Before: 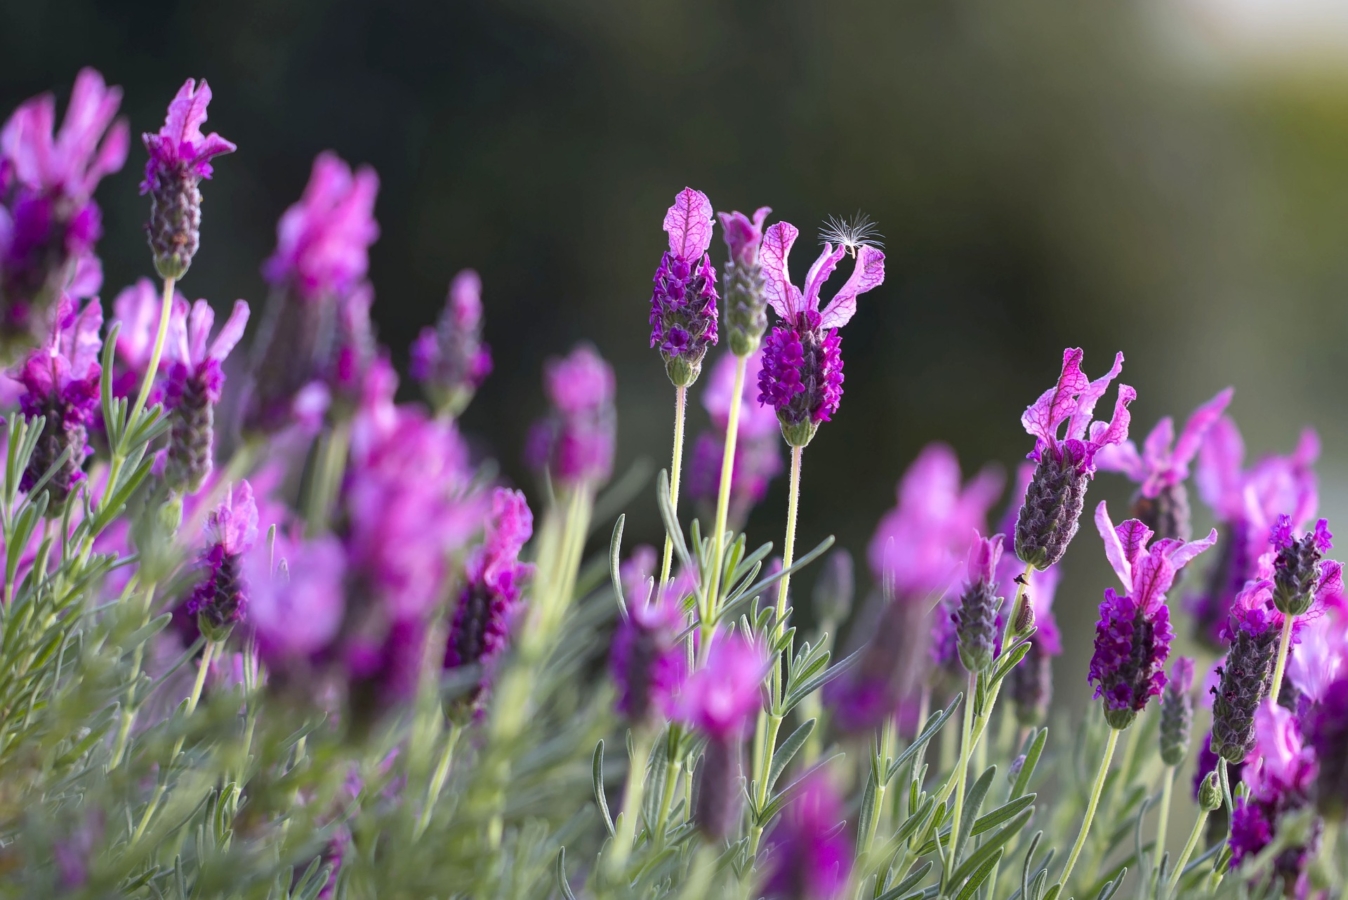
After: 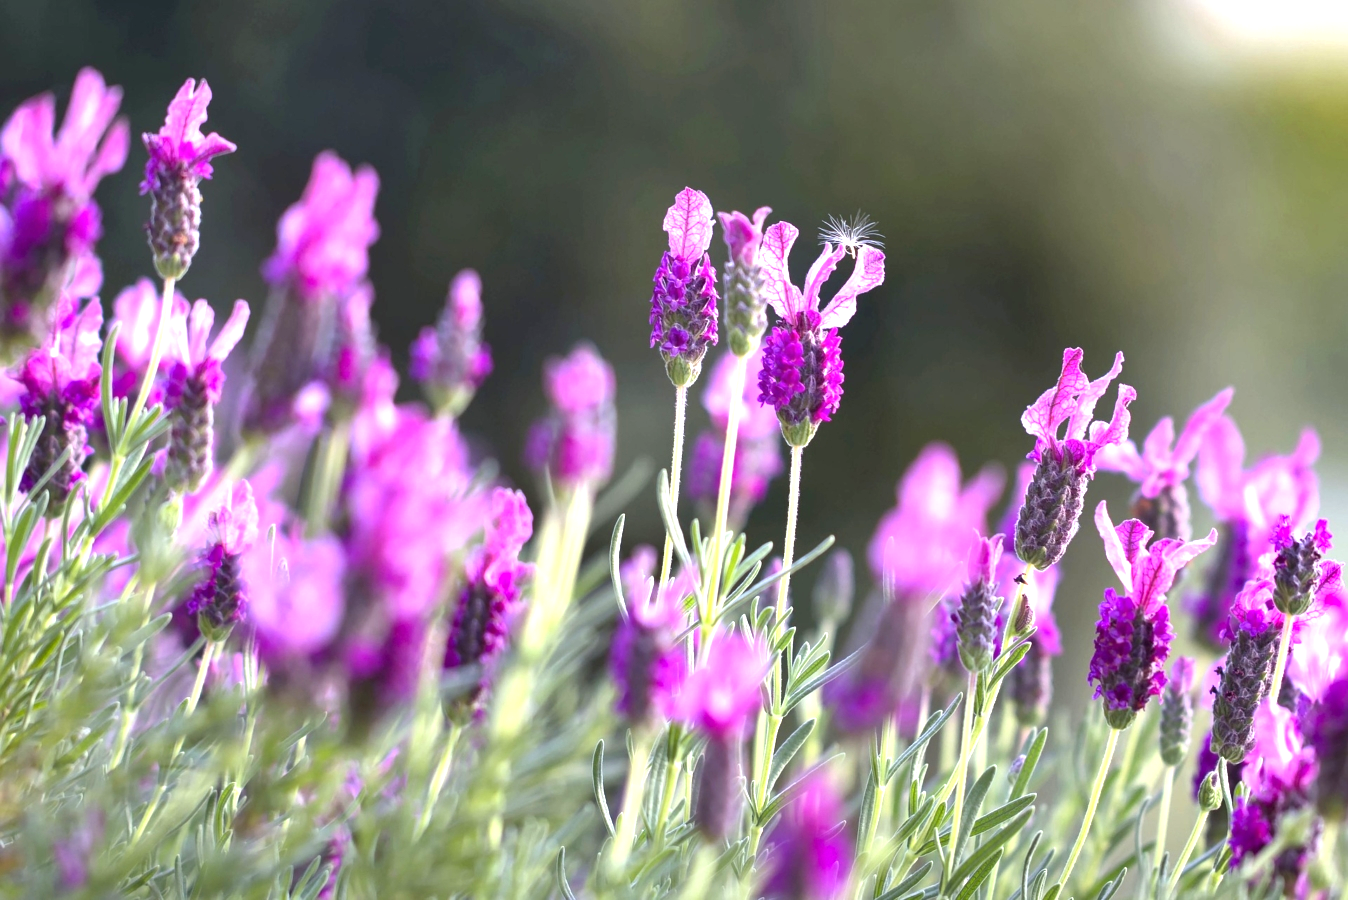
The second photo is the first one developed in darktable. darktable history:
shadows and highlights: shadows 32, highlights -32, soften with gaussian
exposure: black level correction 0, exposure 1.1 EV, compensate exposure bias true, compensate highlight preservation false
